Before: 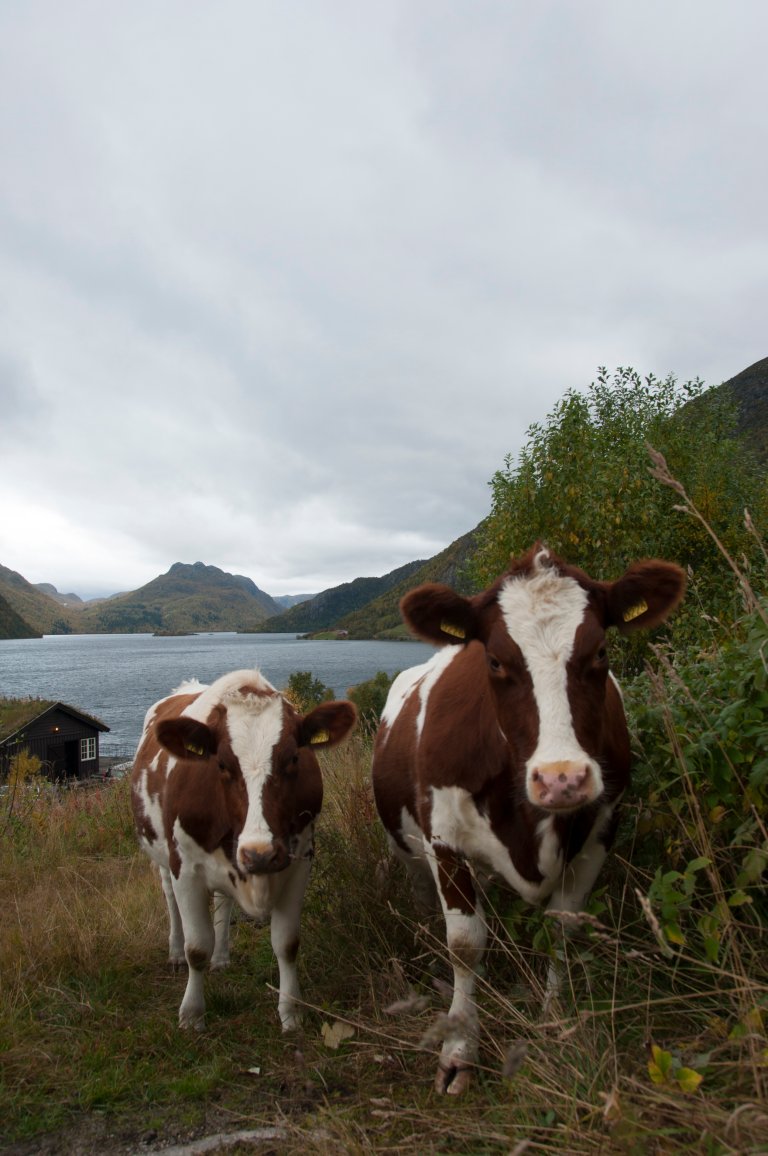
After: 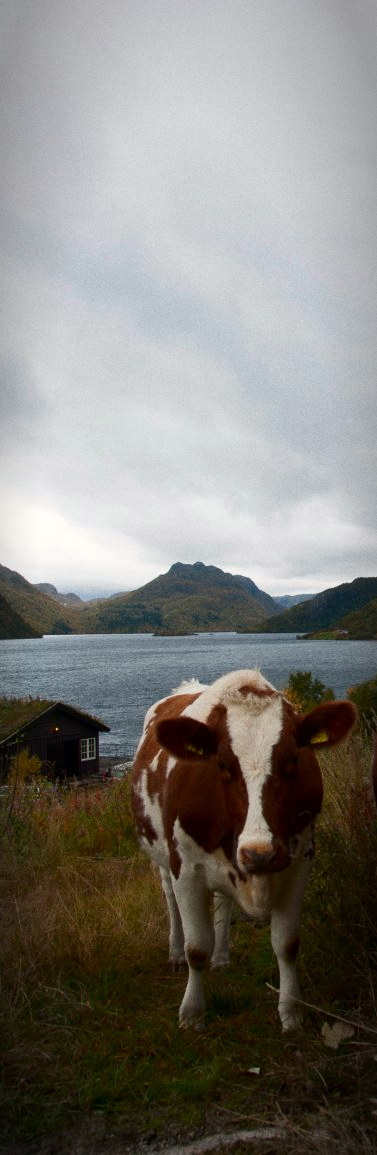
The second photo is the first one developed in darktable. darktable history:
grain: coarseness 0.09 ISO
vignetting: automatic ratio true
color correction: highlights a* 0.816, highlights b* 2.78, saturation 1.1
crop and rotate: left 0%, top 0%, right 50.845%
contrast brightness saturation: contrast 0.07, brightness -0.14, saturation 0.11
